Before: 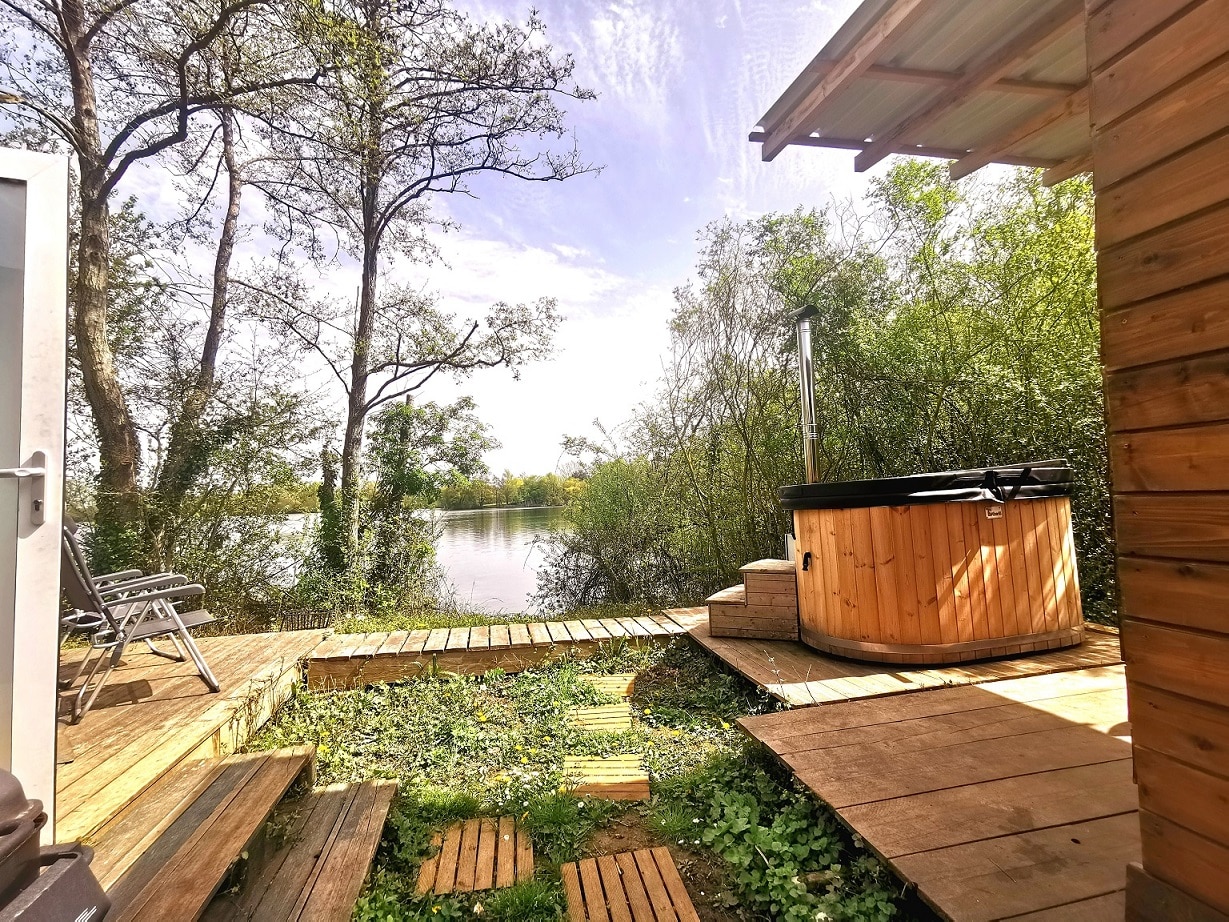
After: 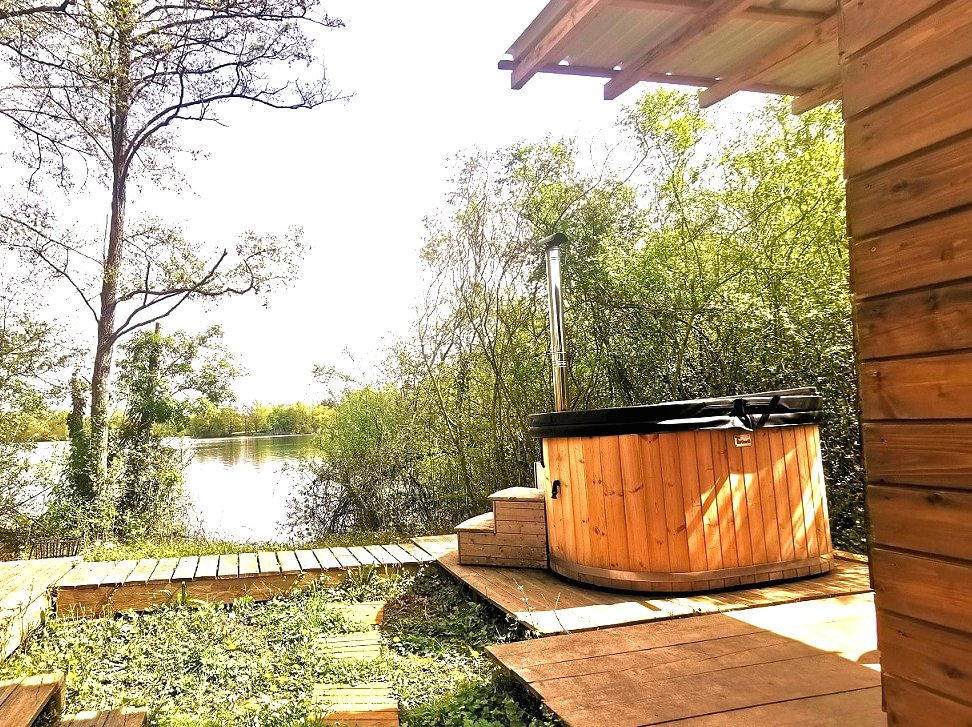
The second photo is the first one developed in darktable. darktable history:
crop and rotate: left 20.469%, top 7.838%, right 0.43%, bottom 13.311%
shadows and highlights: shadows 25.62, white point adjustment -3.14, highlights -29.73
exposure: black level correction 0, exposure 0.693 EV, compensate highlight preservation false
velvia: on, module defaults
color calibration: x 0.343, y 0.356, temperature 5118.52 K
color correction: highlights b* 0.049
local contrast: mode bilateral grid, contrast 99, coarseness 99, detail 90%, midtone range 0.2
levels: levels [0.062, 0.494, 0.925]
